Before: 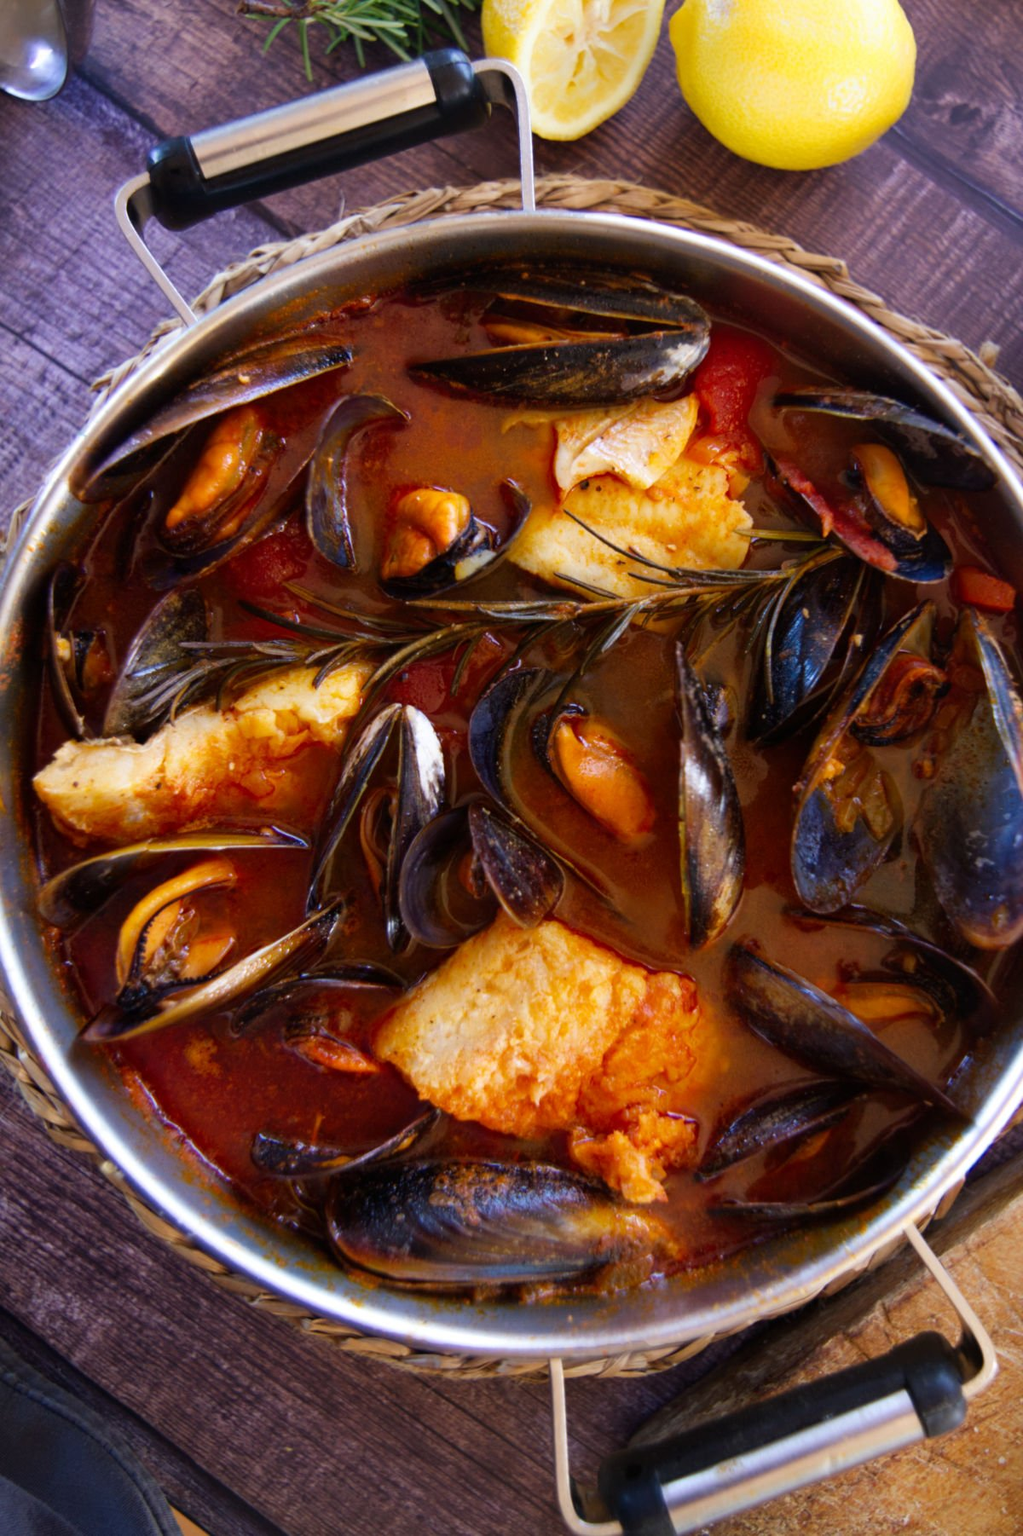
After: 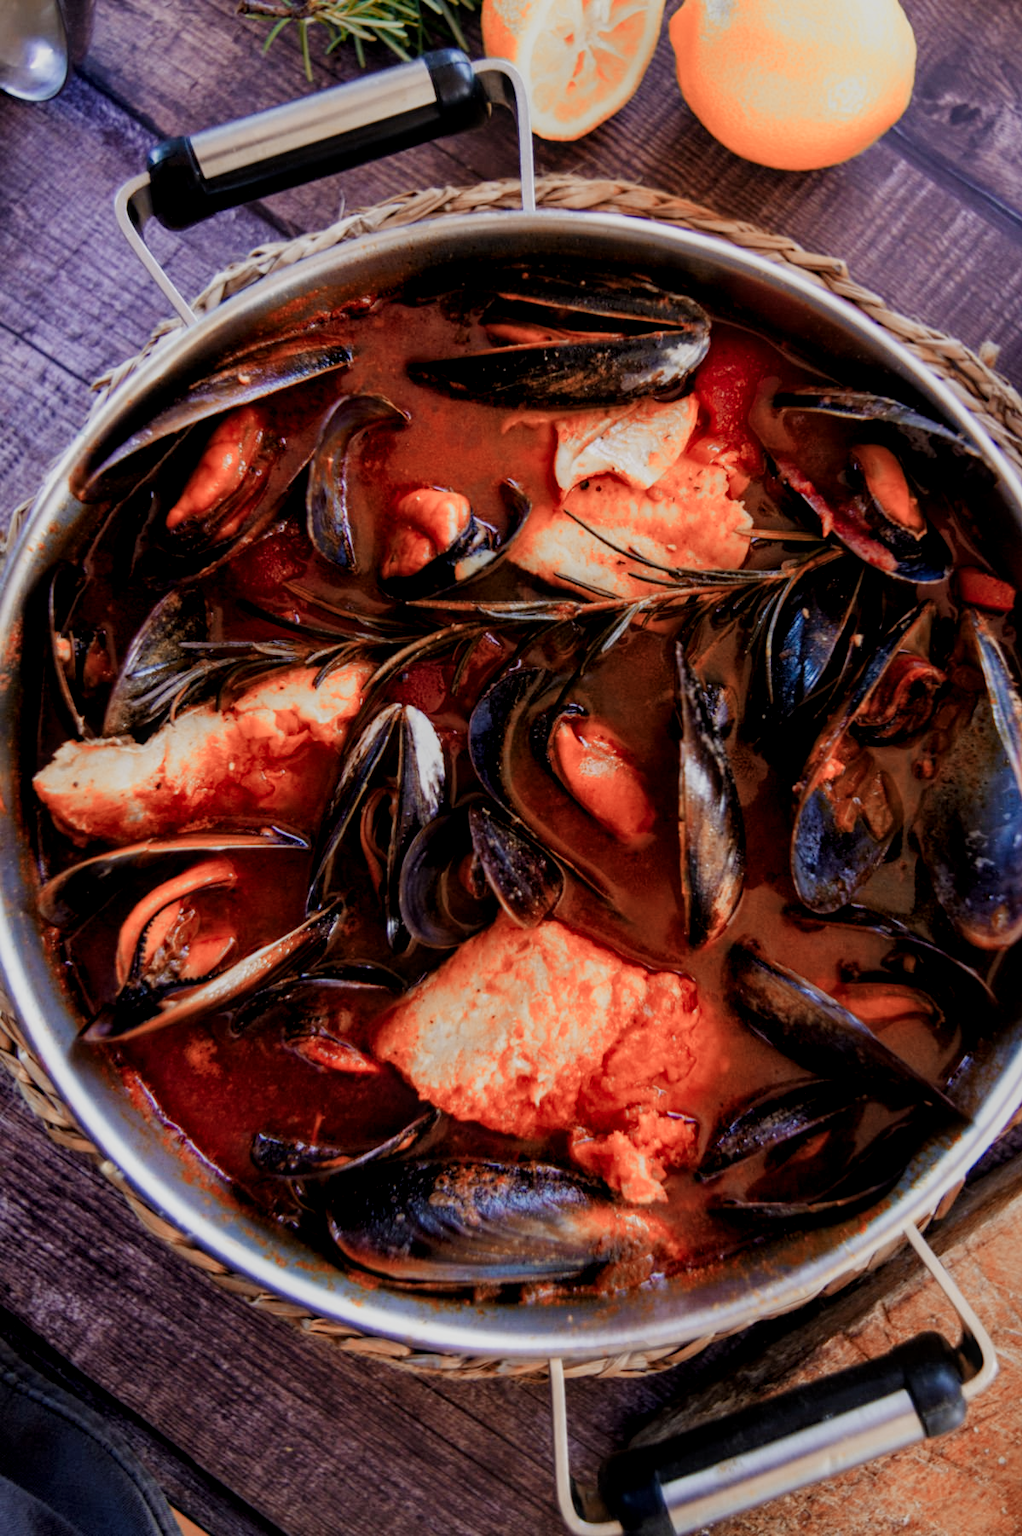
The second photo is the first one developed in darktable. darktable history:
color zones: curves: ch2 [(0, 0.5) (0.084, 0.497) (0.323, 0.335) (0.4, 0.497) (1, 0.5)]
local contrast: detail 130%
filmic rgb: black relative exposure -7.65 EV, white relative exposure 4.56 EV, hardness 3.61, add noise in highlights 0, preserve chrominance no, color science v3 (2019), use custom middle-gray values true, contrast in highlights soft
